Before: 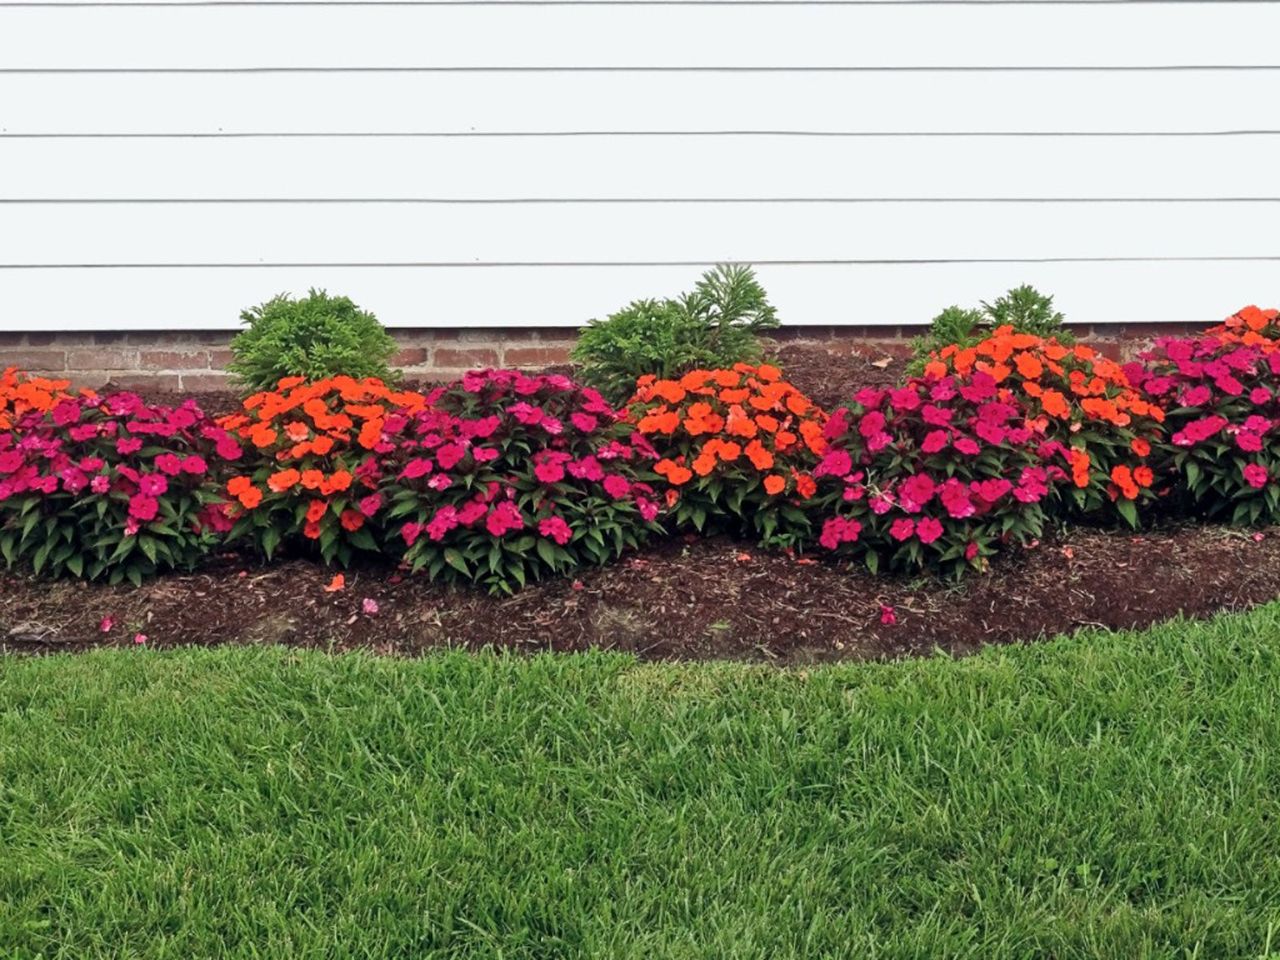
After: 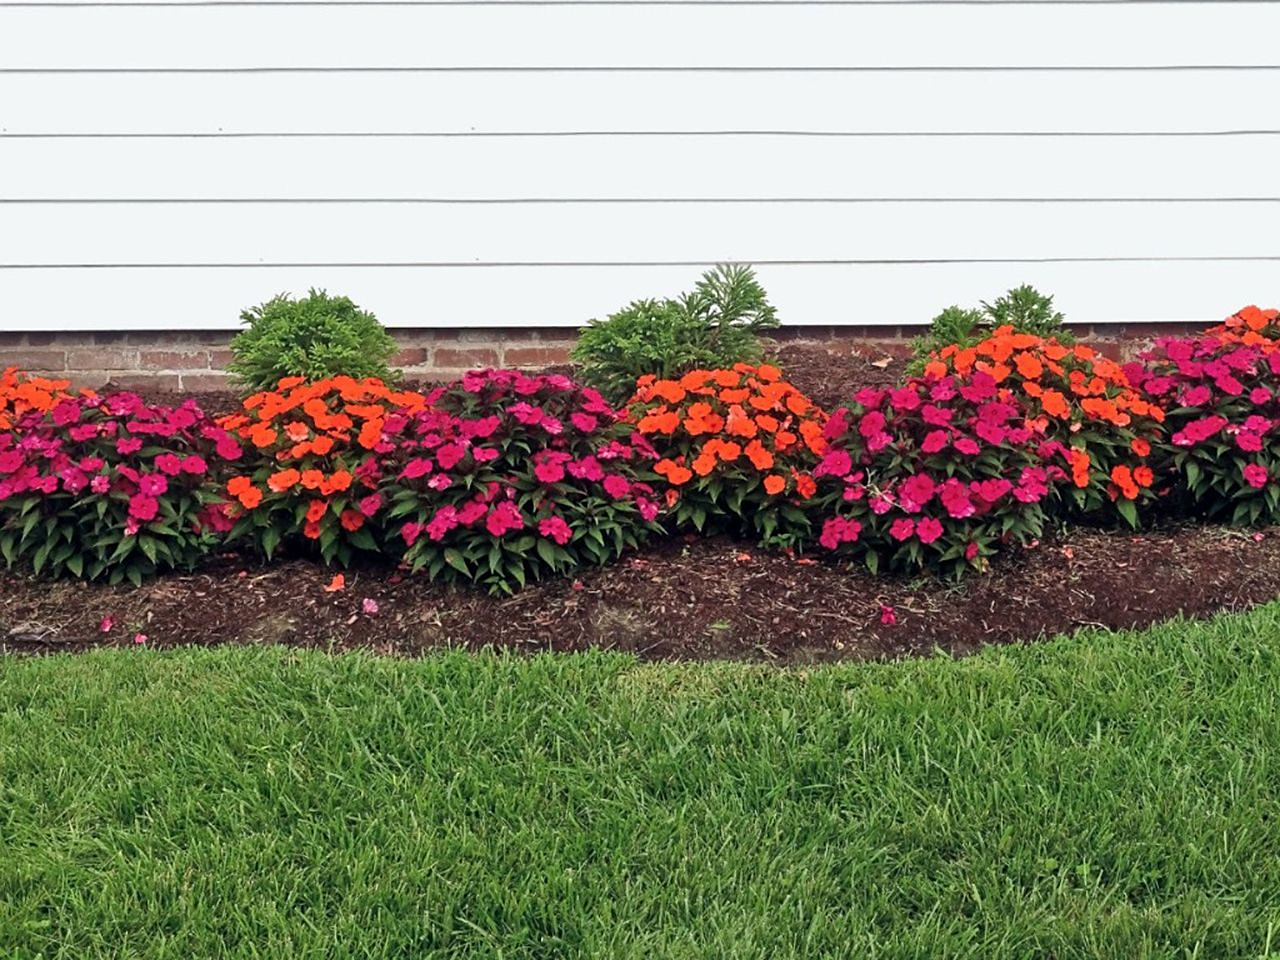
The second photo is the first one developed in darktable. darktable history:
sharpen: radius 1.473, amount 0.412, threshold 1.434
